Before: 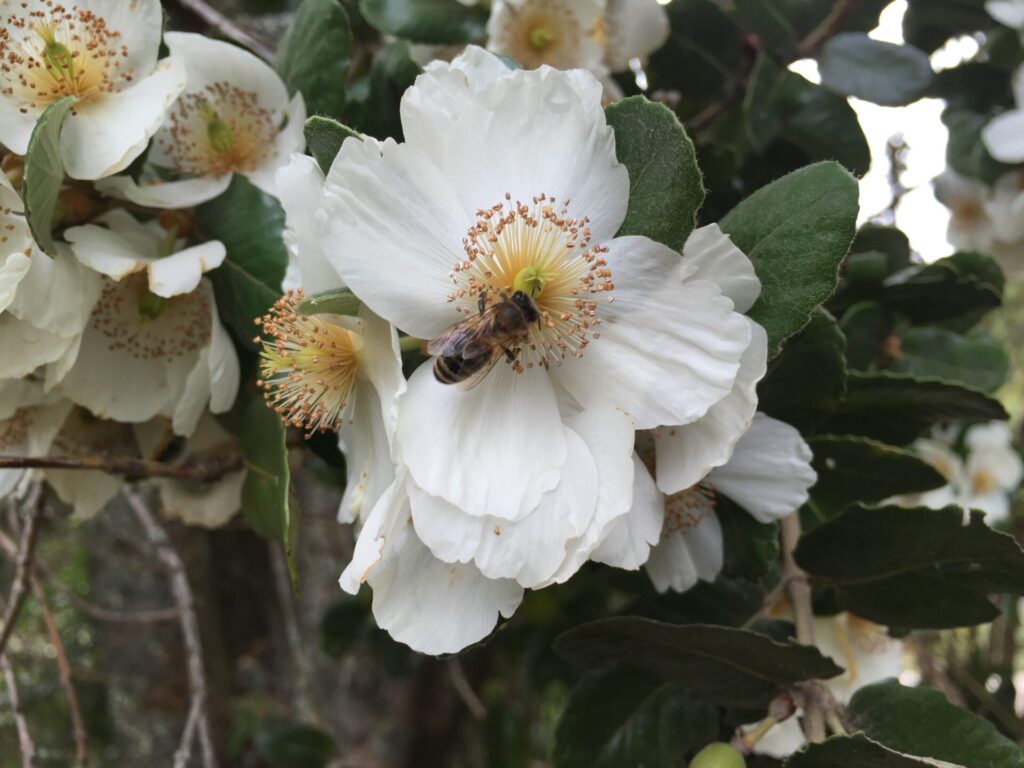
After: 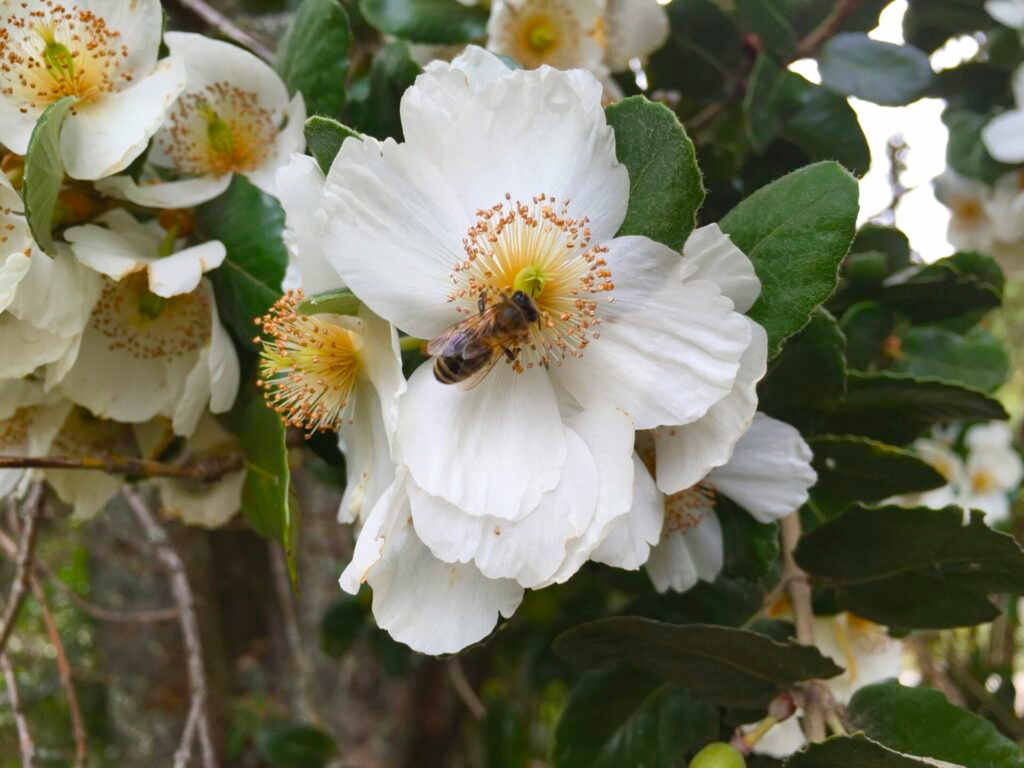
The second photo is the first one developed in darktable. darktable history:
color balance rgb: highlights gain › chroma 0.19%, highlights gain › hue 331.12°, perceptual saturation grading › global saturation 20%, perceptual saturation grading › highlights -25.666%, perceptual saturation grading › shadows 49.419%
contrast brightness saturation: contrast 0.07, brightness 0.076, saturation 0.185
